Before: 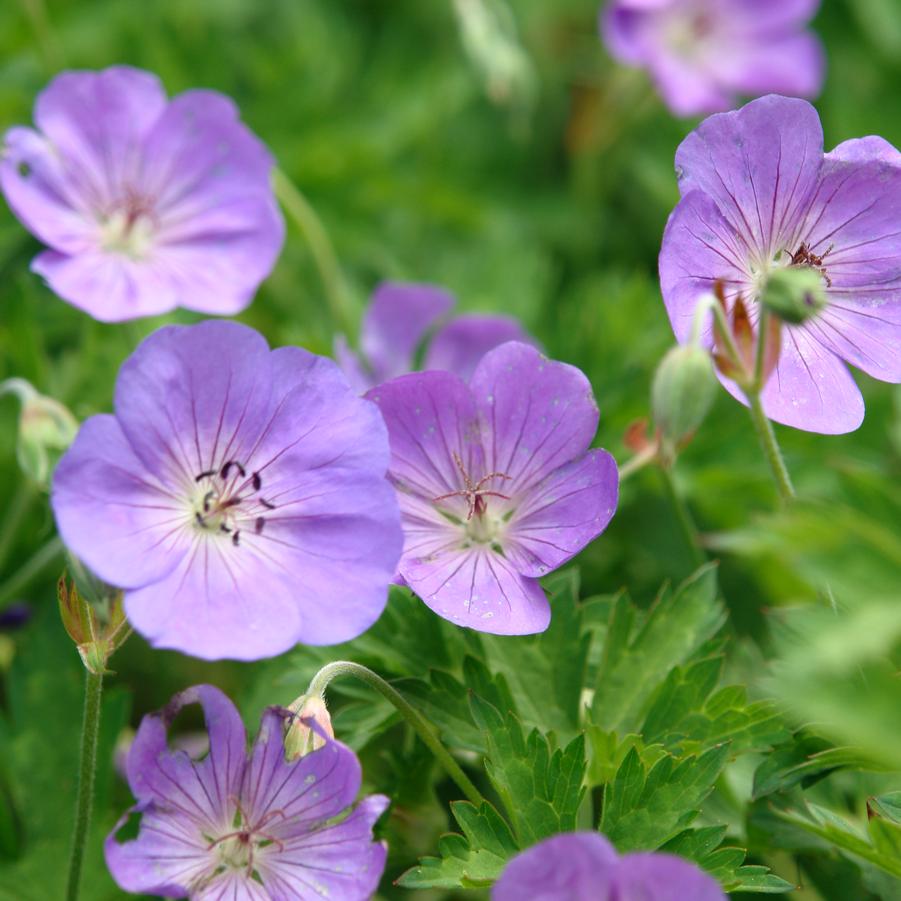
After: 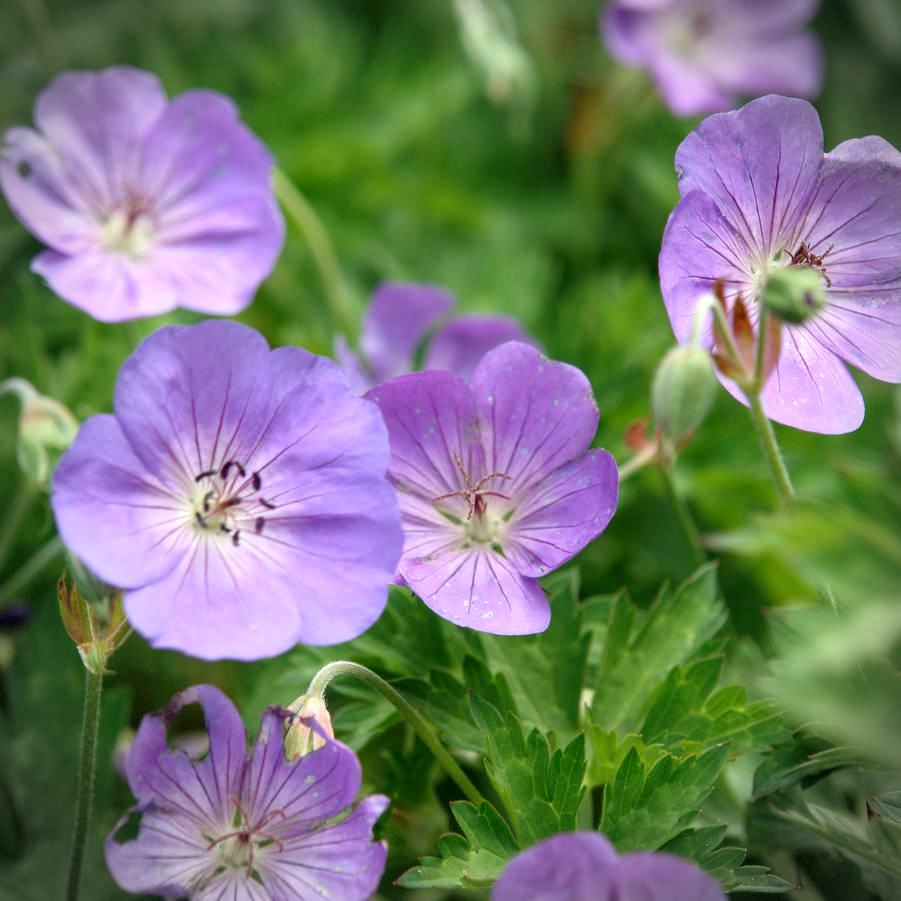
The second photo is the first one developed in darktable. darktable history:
vignetting: automatic ratio true, dithering 8-bit output, unbound false
local contrast: on, module defaults
